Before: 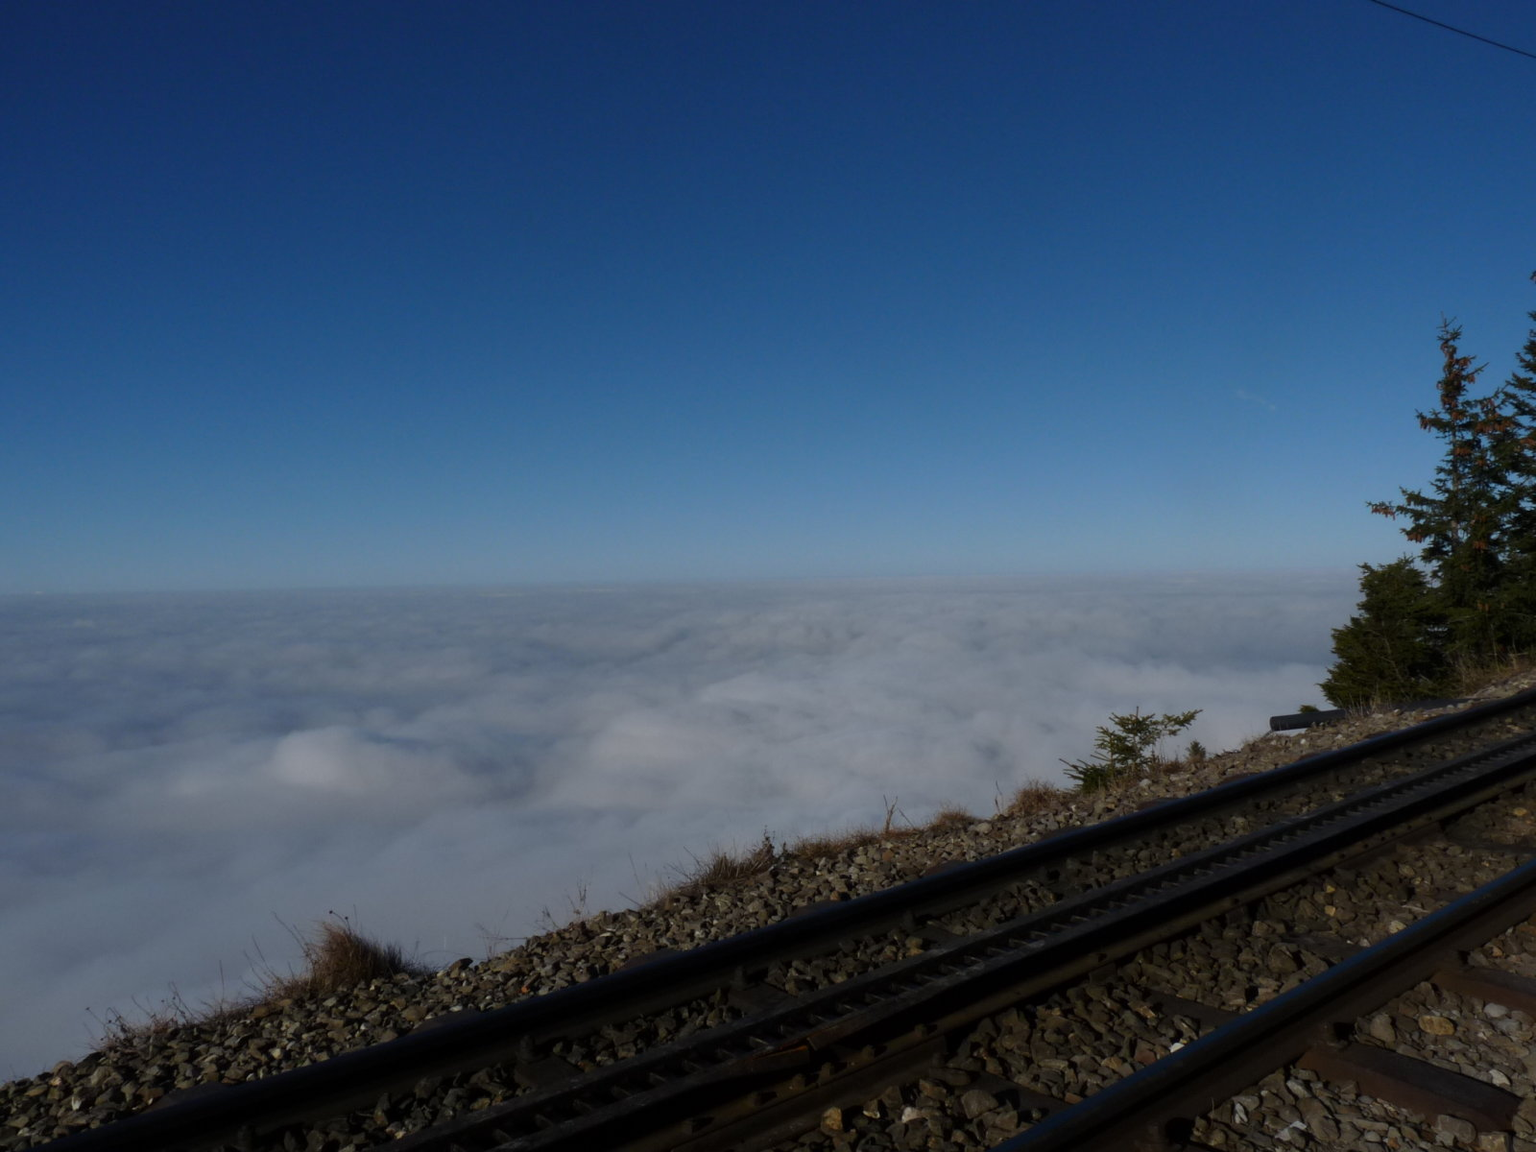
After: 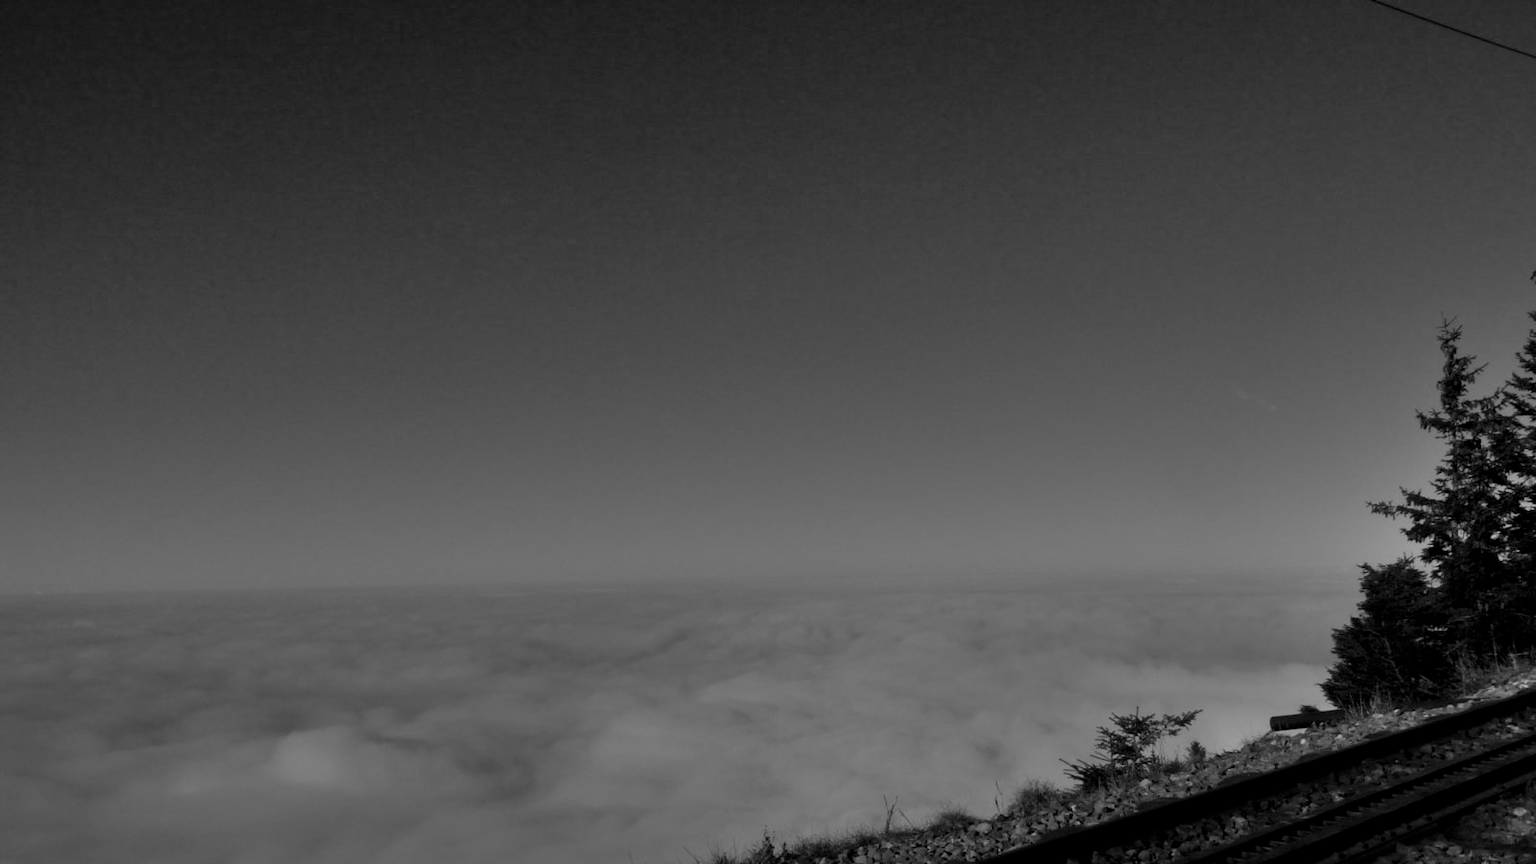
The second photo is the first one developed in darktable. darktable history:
shadows and highlights: soften with gaussian
crop: bottom 24.988%
monochrome: size 1
color balance rgb: shadows lift › luminance -7.7%, shadows lift › chroma 2.13%, shadows lift › hue 165.27°, power › luminance -7.77%, power › chroma 1.34%, power › hue 330.55°, highlights gain › luminance -33.33%, highlights gain › chroma 5.68%, highlights gain › hue 217.2°, global offset › luminance -0.33%, global offset › chroma 0.11%, global offset › hue 165.27°, perceptual saturation grading › global saturation 27.72%, perceptual saturation grading › highlights -25%, perceptual saturation grading › mid-tones 25%, perceptual saturation grading › shadows 50%
